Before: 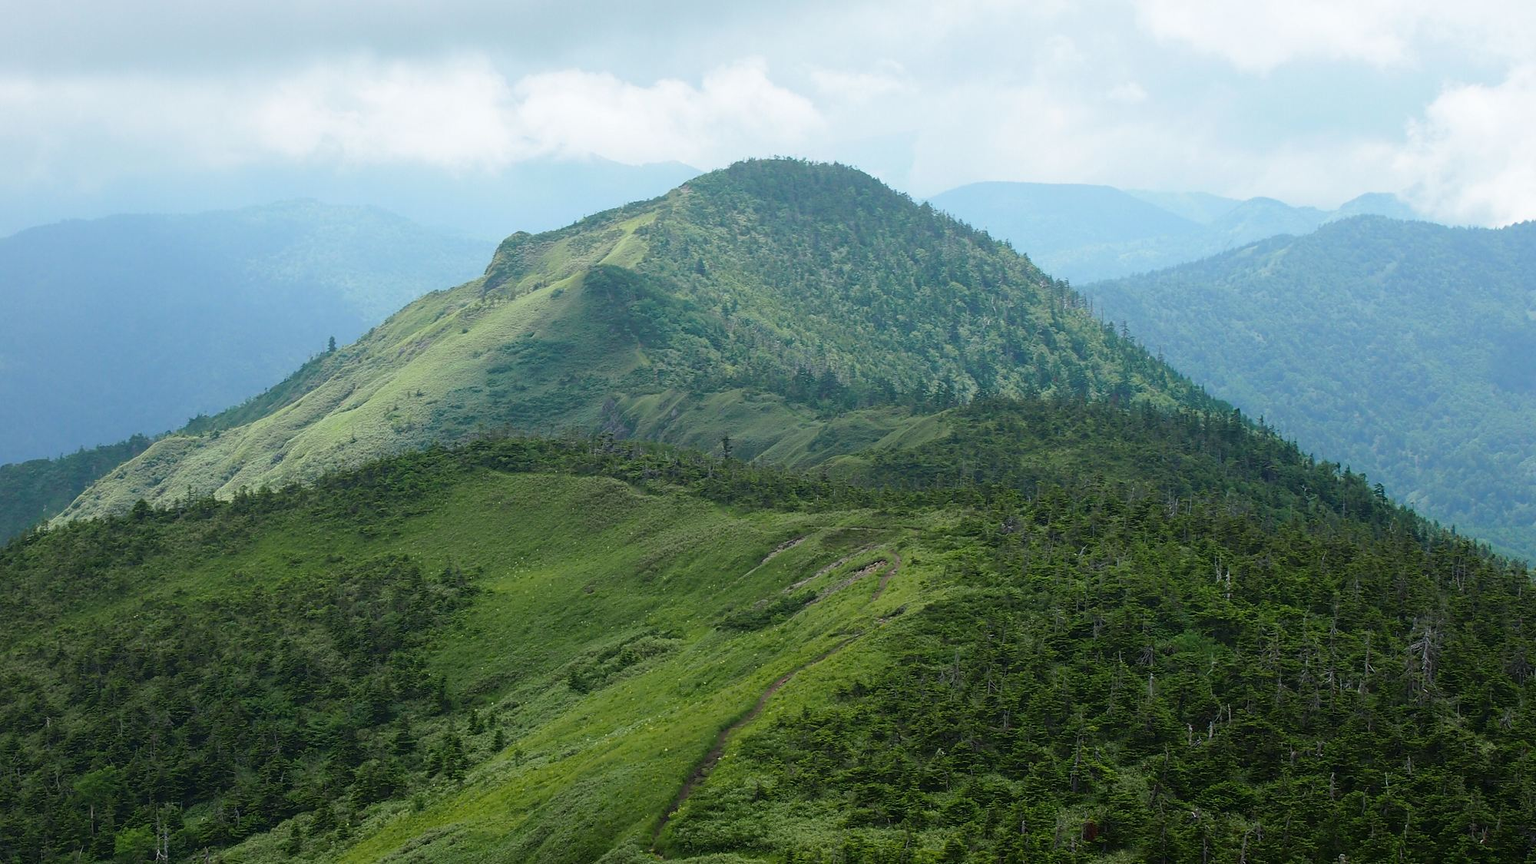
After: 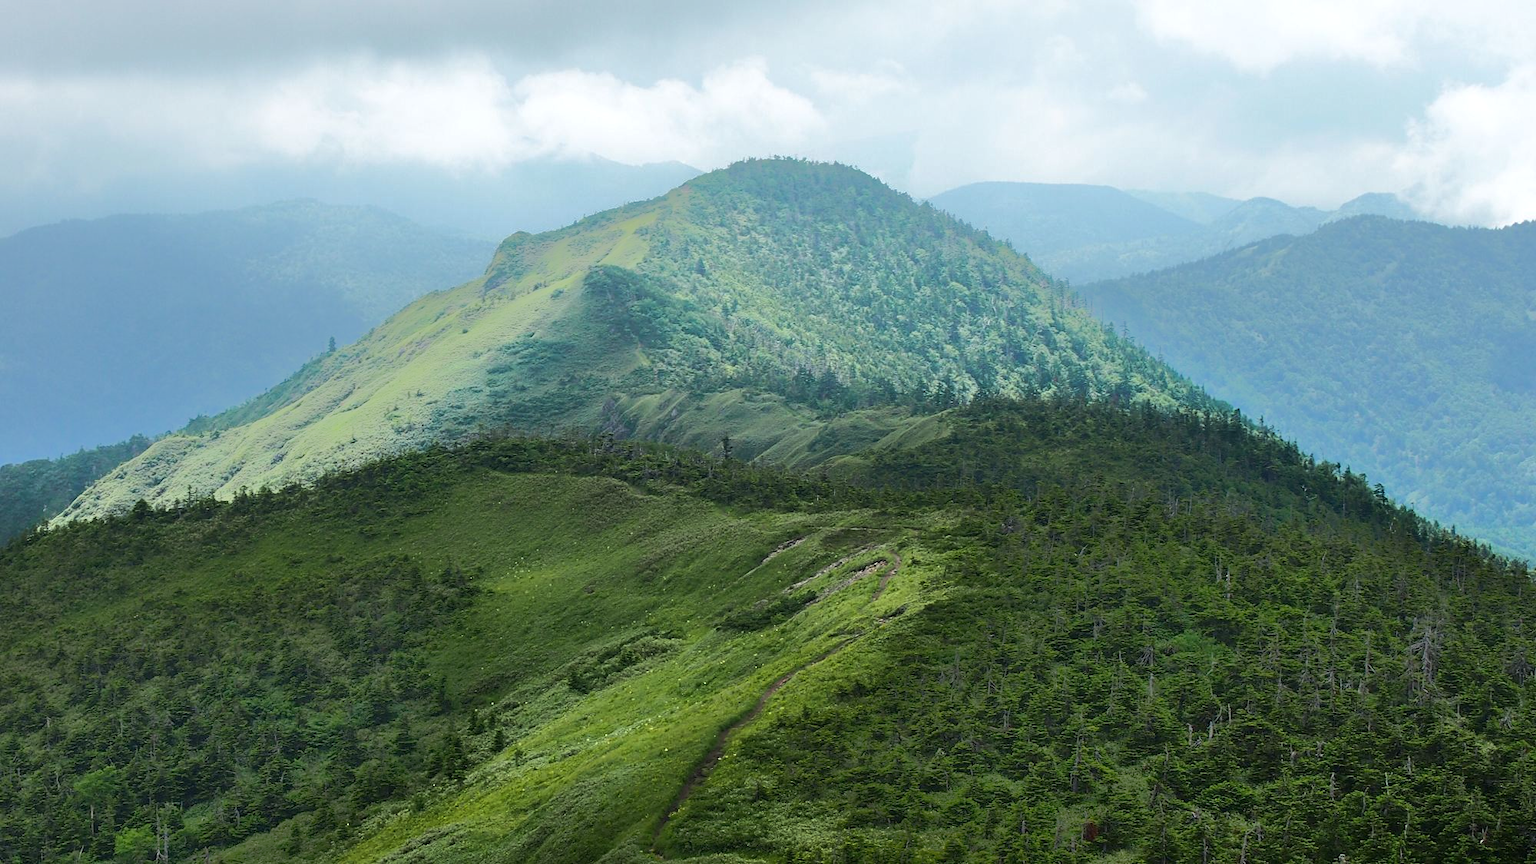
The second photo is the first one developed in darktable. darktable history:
tone equalizer: -7 EV -0.648 EV, -6 EV 1.02 EV, -5 EV -0.487 EV, -4 EV 0.441 EV, -3 EV 0.416 EV, -2 EV 0.15 EV, -1 EV -0.137 EV, +0 EV -0.398 EV, edges refinement/feathering 500, mask exposure compensation -1.57 EV, preserve details guided filter
